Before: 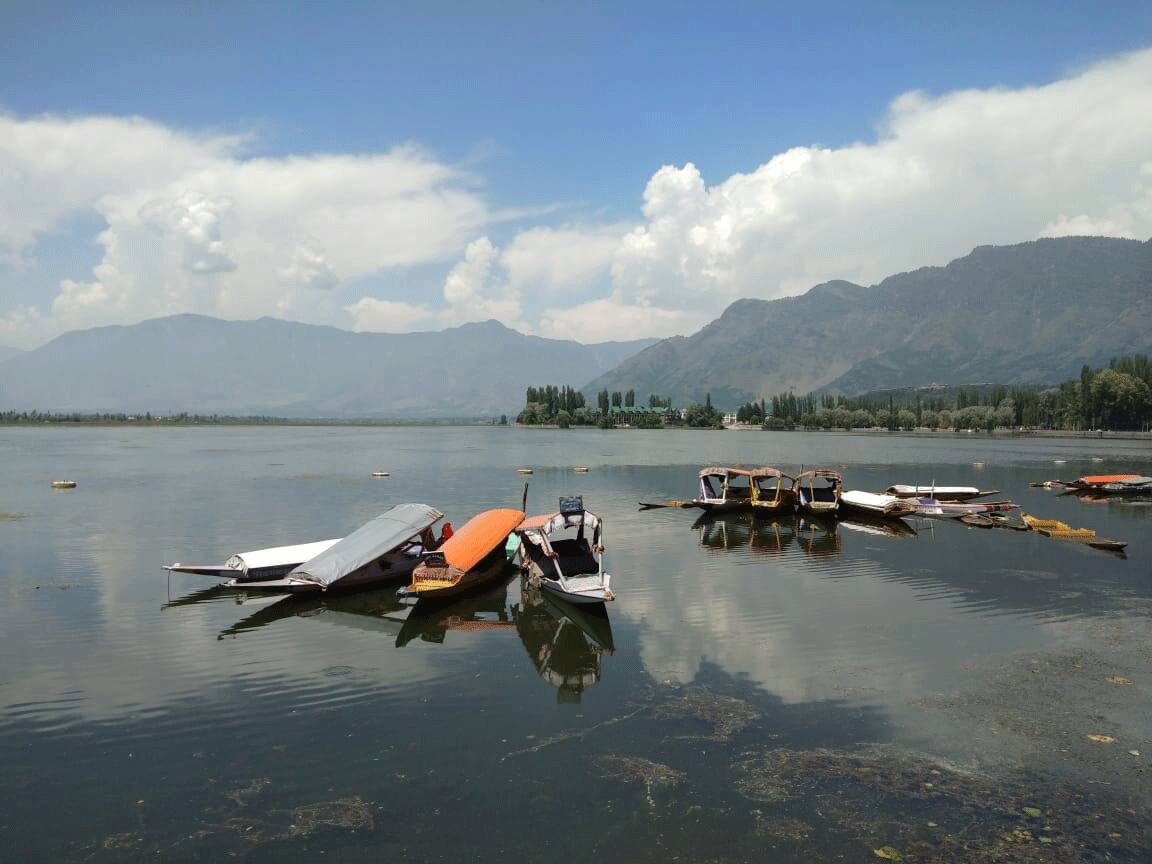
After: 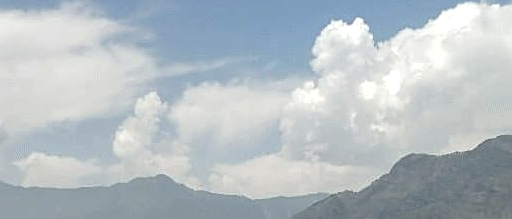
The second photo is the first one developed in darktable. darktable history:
crop: left 28.749%, top 16.795%, right 26.737%, bottom 57.747%
local contrast: on, module defaults
sharpen: on, module defaults
contrast brightness saturation: brightness -0.025, saturation 0.355
color correction: highlights b* -0.004, saturation 0.553
